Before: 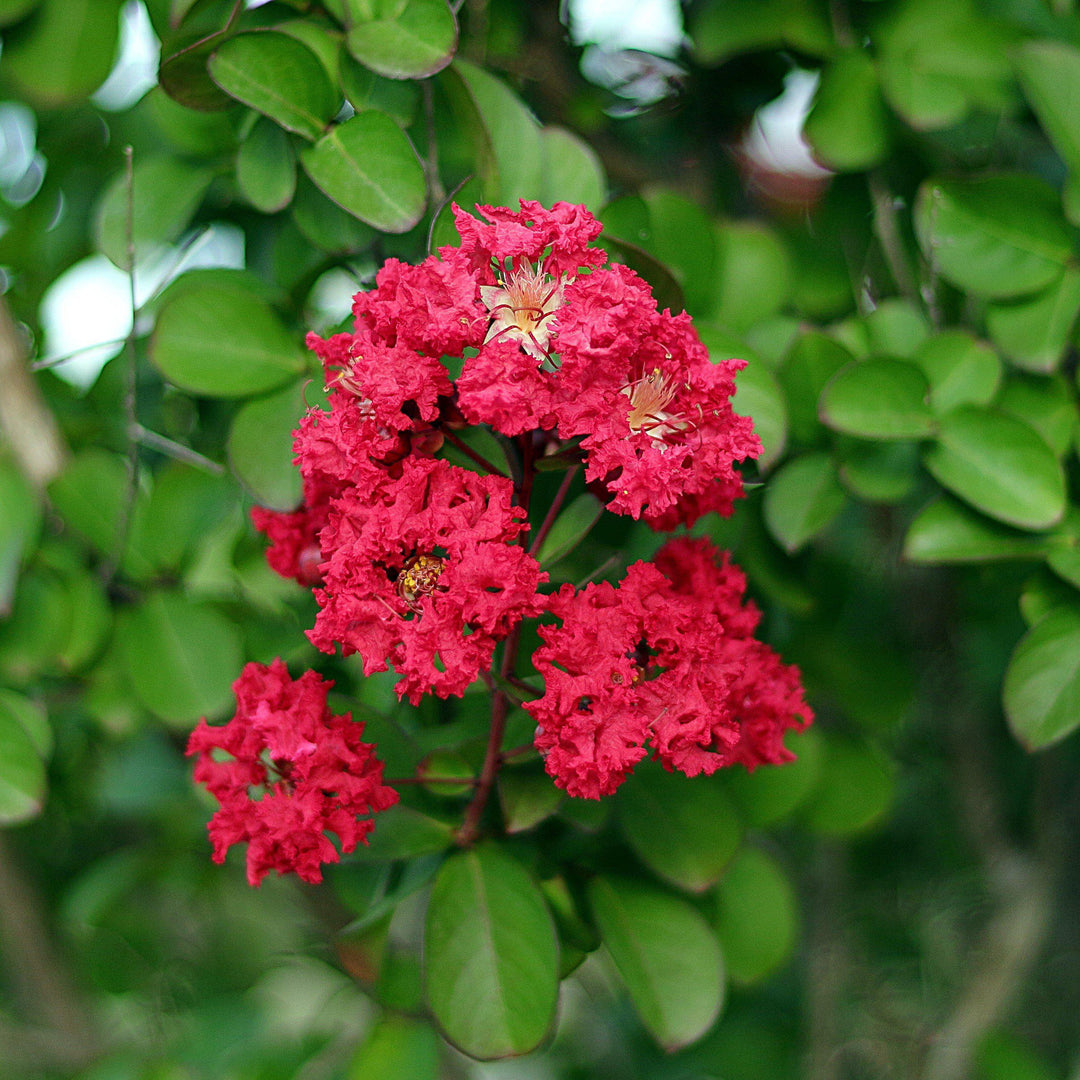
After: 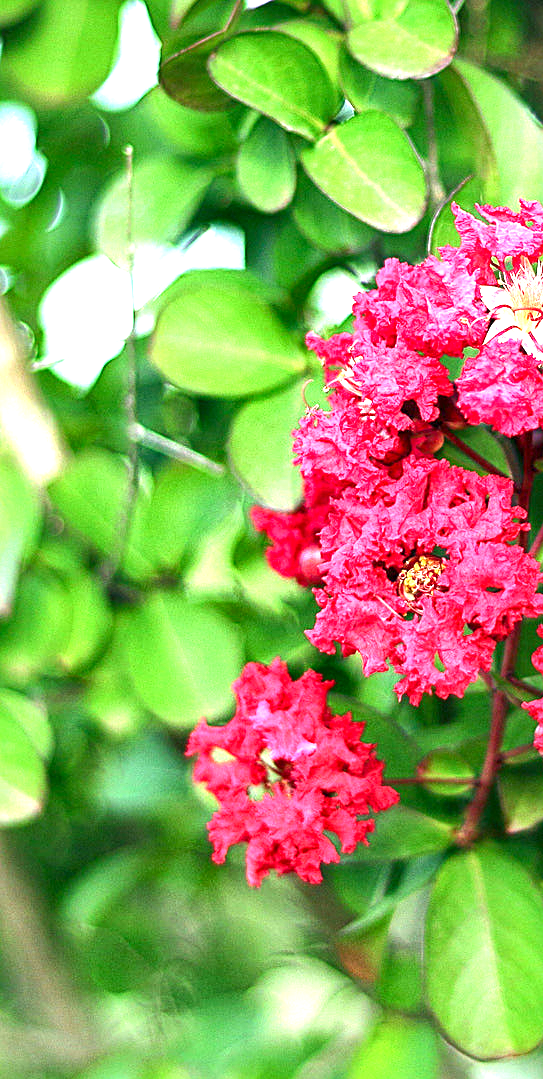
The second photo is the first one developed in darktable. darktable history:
exposure: black level correction 0, exposure 1.912 EV, compensate highlight preservation false
local contrast: mode bilateral grid, contrast 100, coarseness 100, detail 165%, midtone range 0.2
sharpen: amount 0.203
crop and rotate: left 0.017%, top 0%, right 49.614%
